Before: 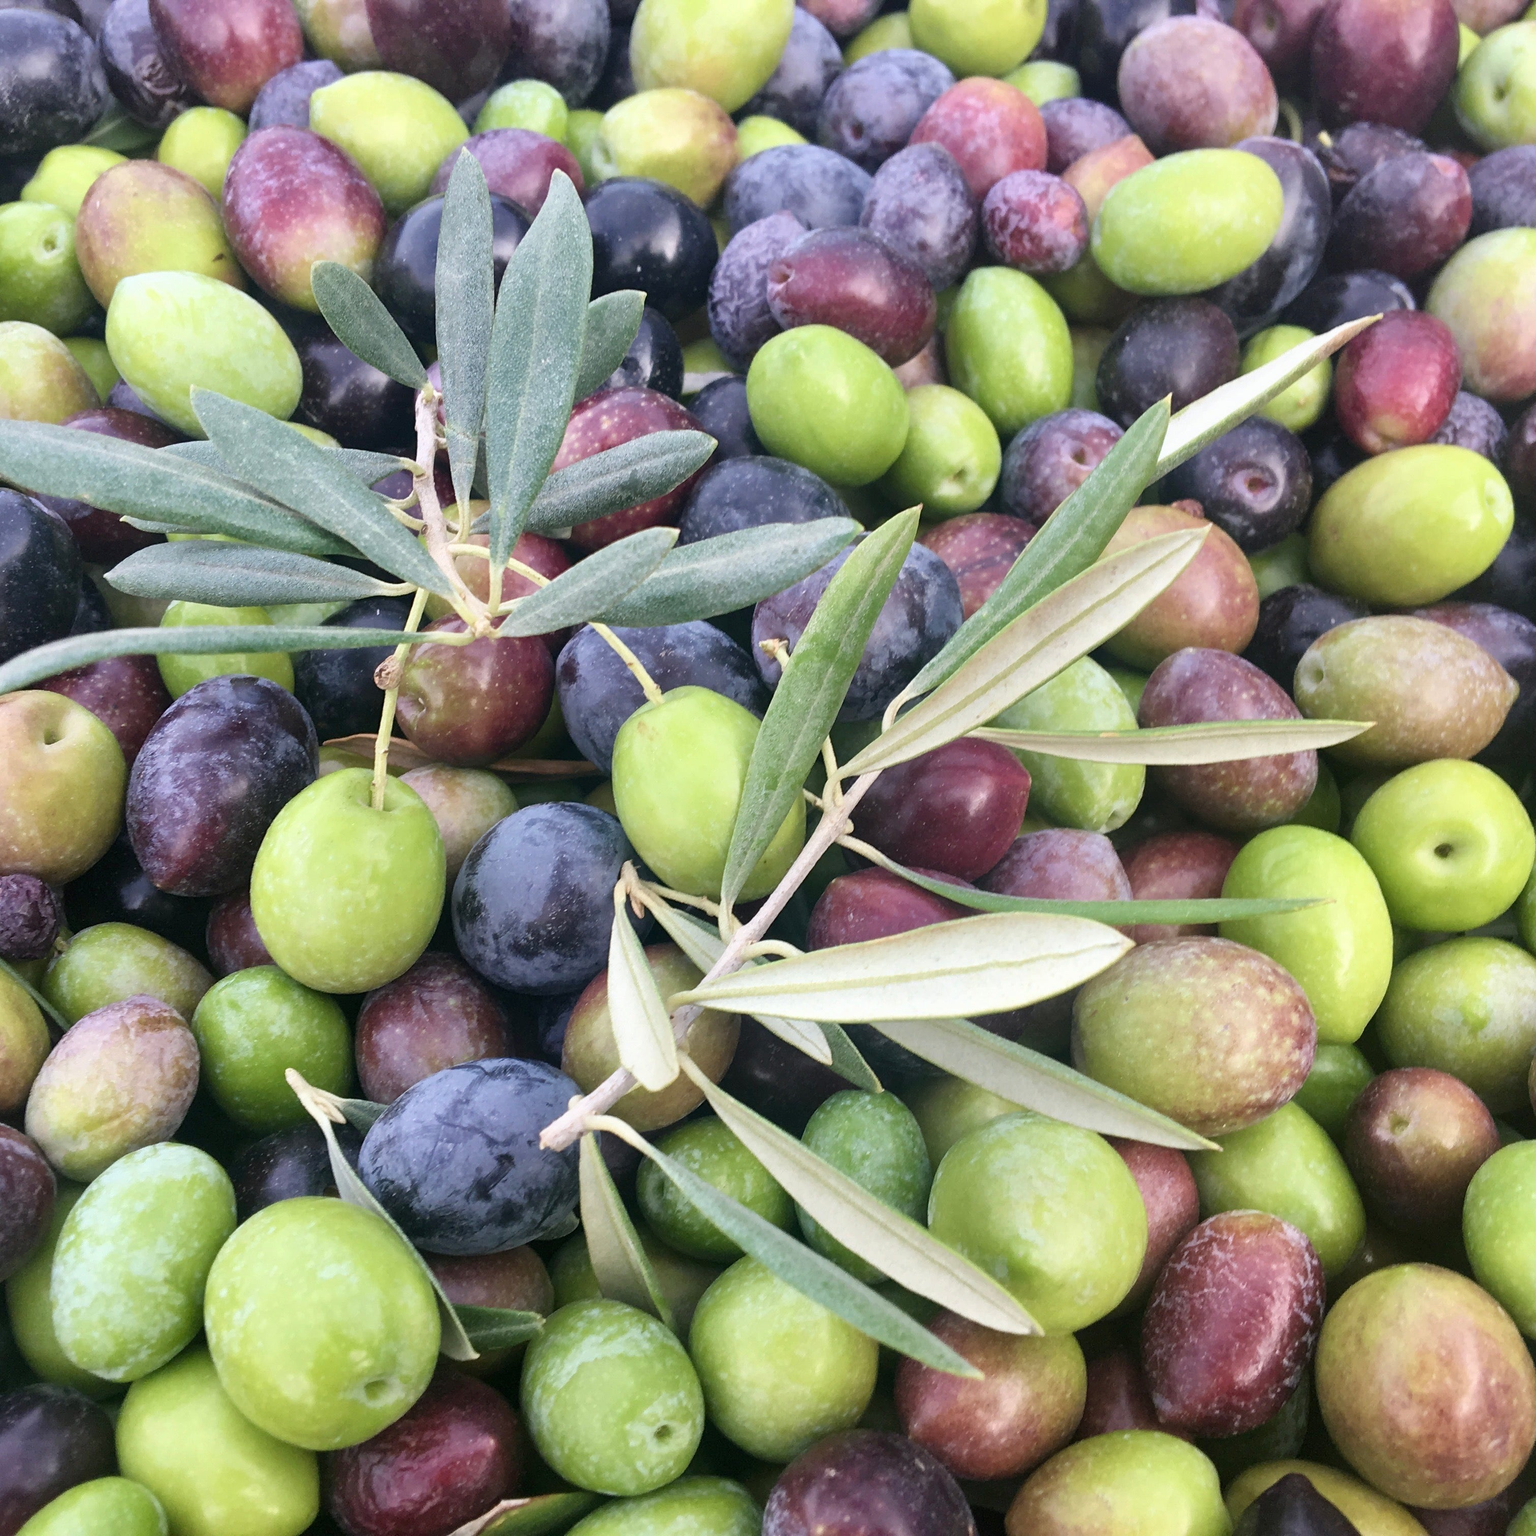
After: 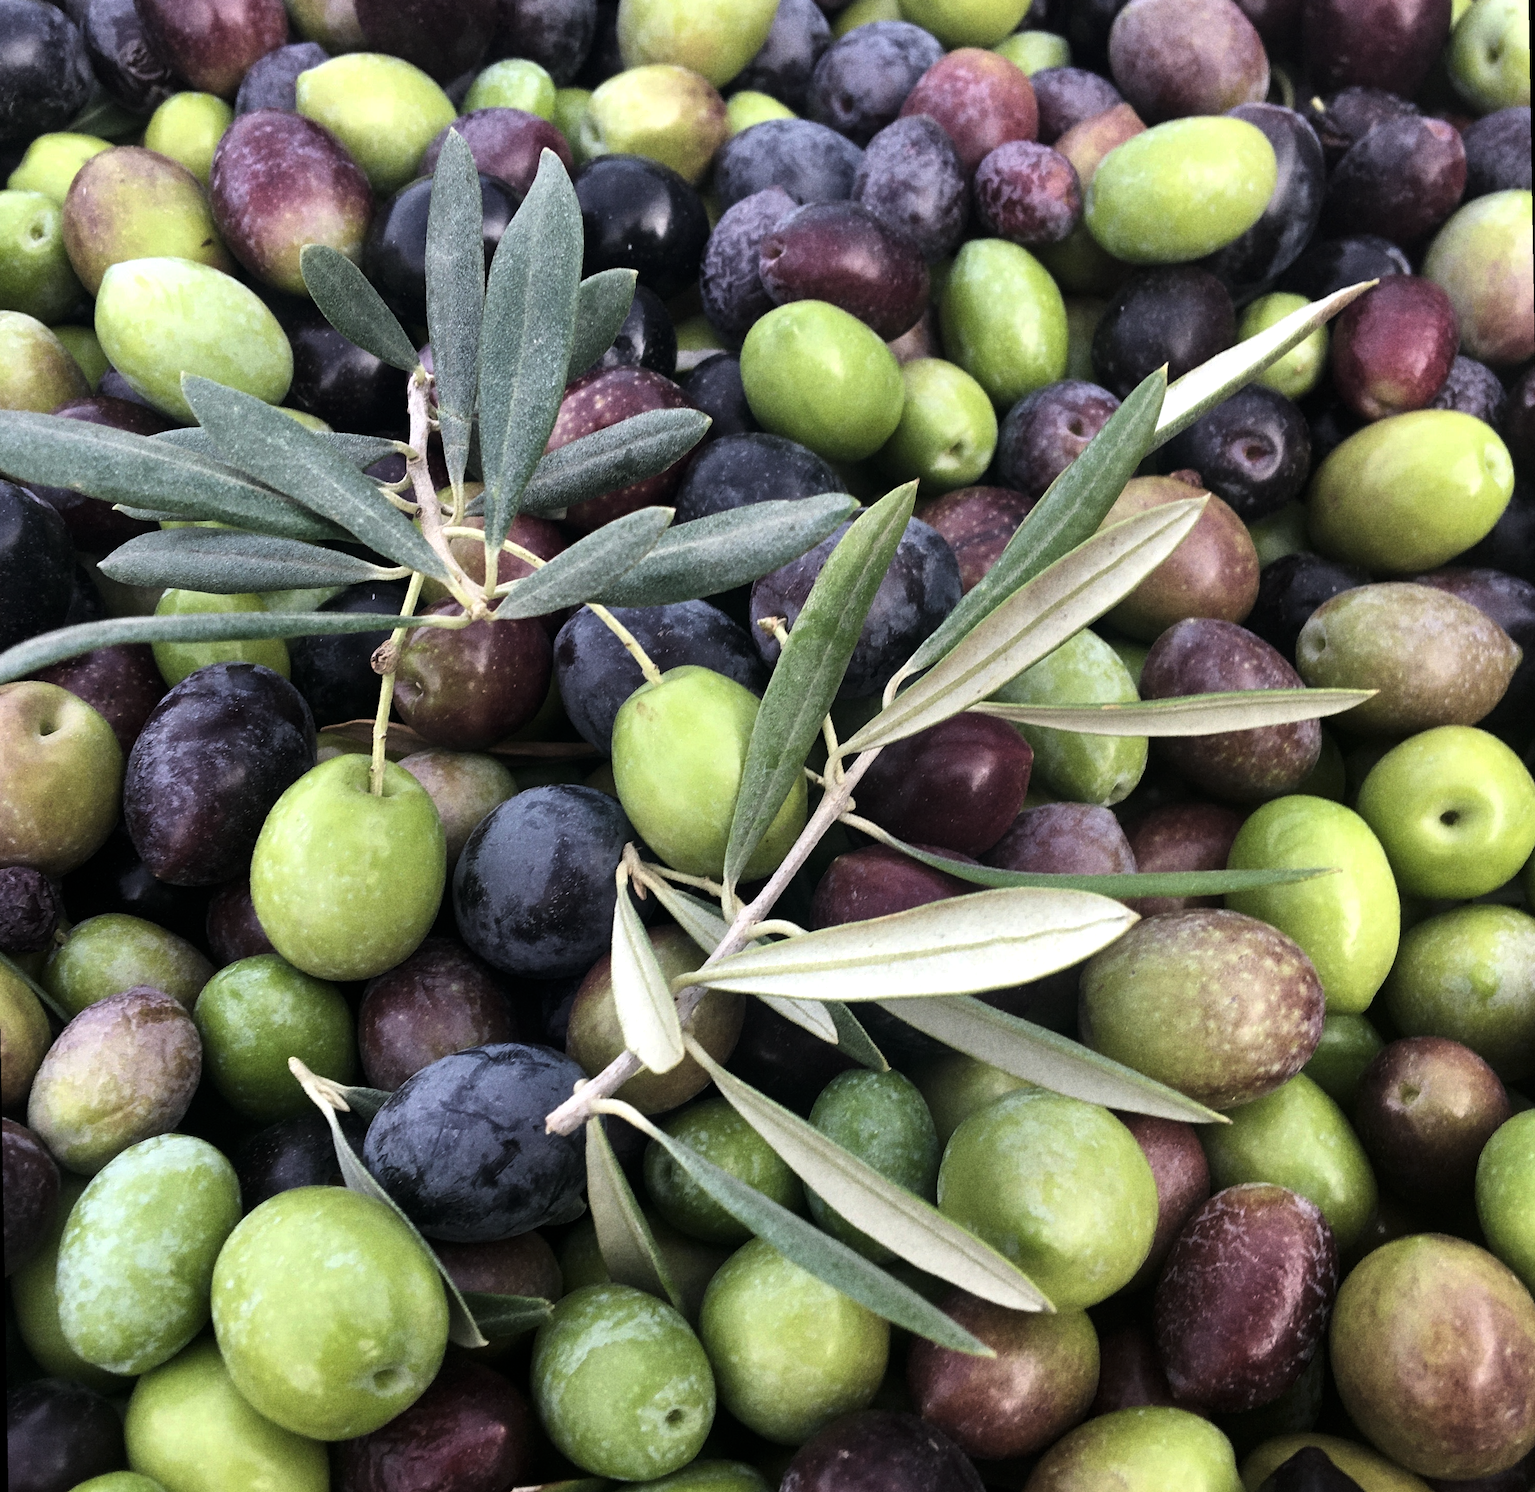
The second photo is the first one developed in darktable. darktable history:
rotate and perspective: rotation -1°, crop left 0.011, crop right 0.989, crop top 0.025, crop bottom 0.975
grain: on, module defaults
levels: levels [0, 0.618, 1]
exposure: exposure 0.131 EV, compensate highlight preservation false
